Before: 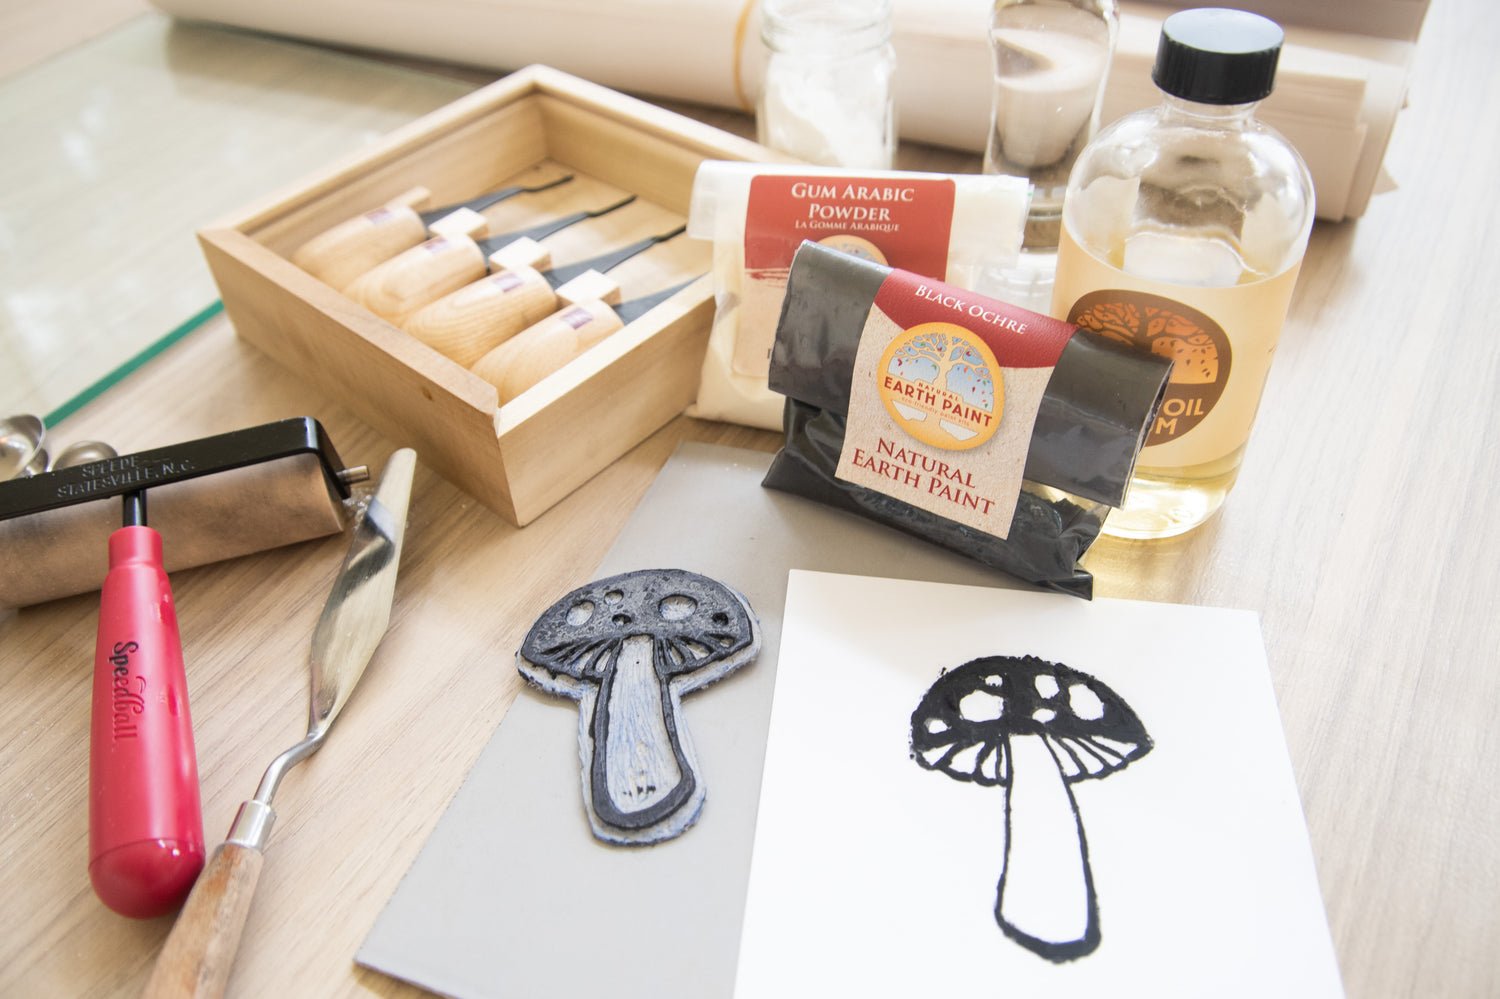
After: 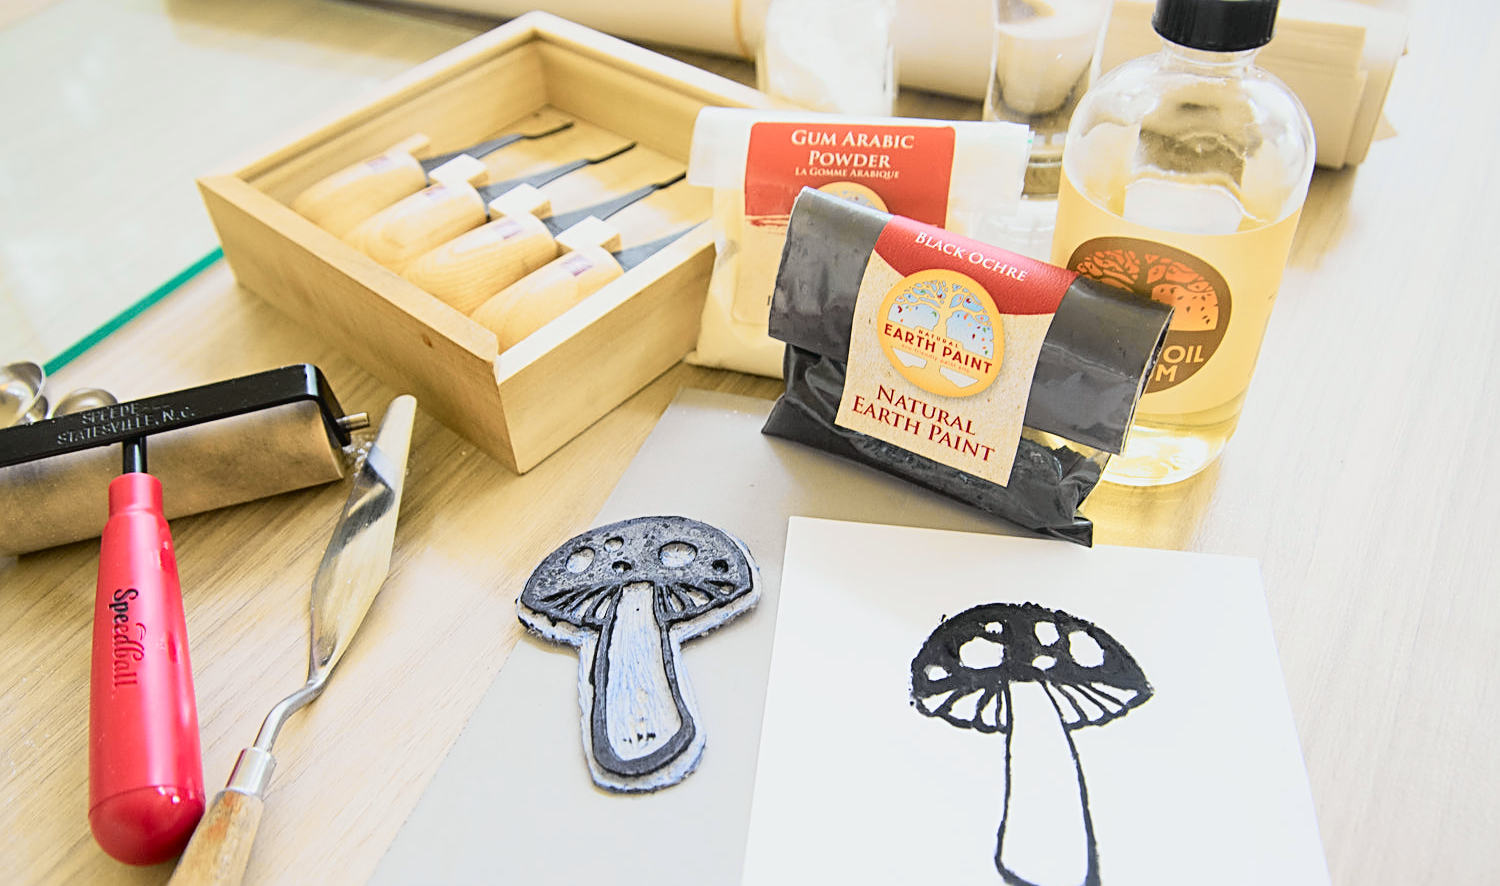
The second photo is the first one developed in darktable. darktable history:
tone curve: curves: ch0 [(0, 0.022) (0.114, 0.088) (0.282, 0.316) (0.446, 0.511) (0.613, 0.693) (0.786, 0.843) (0.999, 0.949)]; ch1 [(0, 0) (0.395, 0.343) (0.463, 0.427) (0.486, 0.474) (0.503, 0.5) (0.535, 0.522) (0.555, 0.546) (0.594, 0.614) (0.755, 0.793) (1, 1)]; ch2 [(0, 0) (0.369, 0.388) (0.449, 0.431) (0.501, 0.5) (0.528, 0.517) (0.561, 0.598) (0.697, 0.721) (1, 1)], color space Lab, independent channels, preserve colors none
crop and rotate: top 5.446%, bottom 5.819%
sharpen: radius 2.533, amount 0.628
